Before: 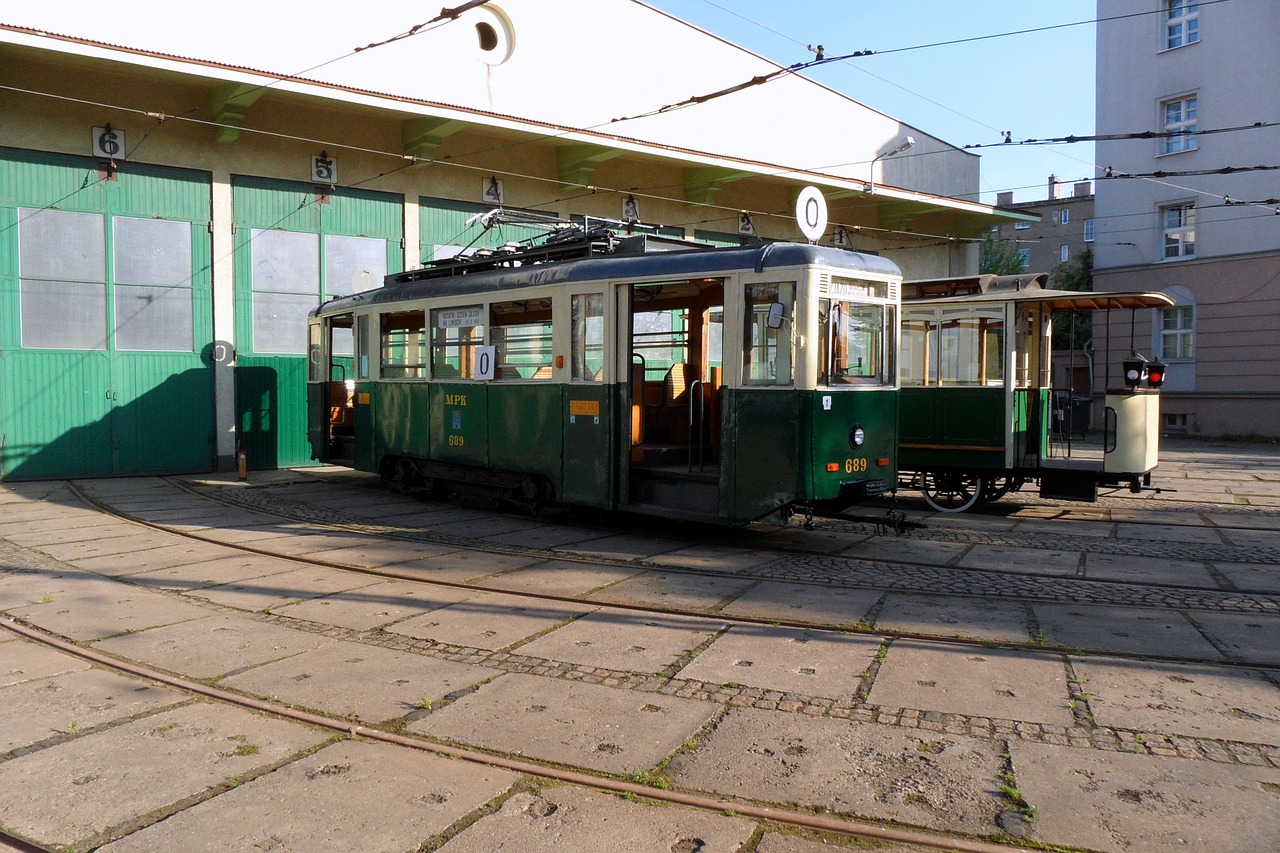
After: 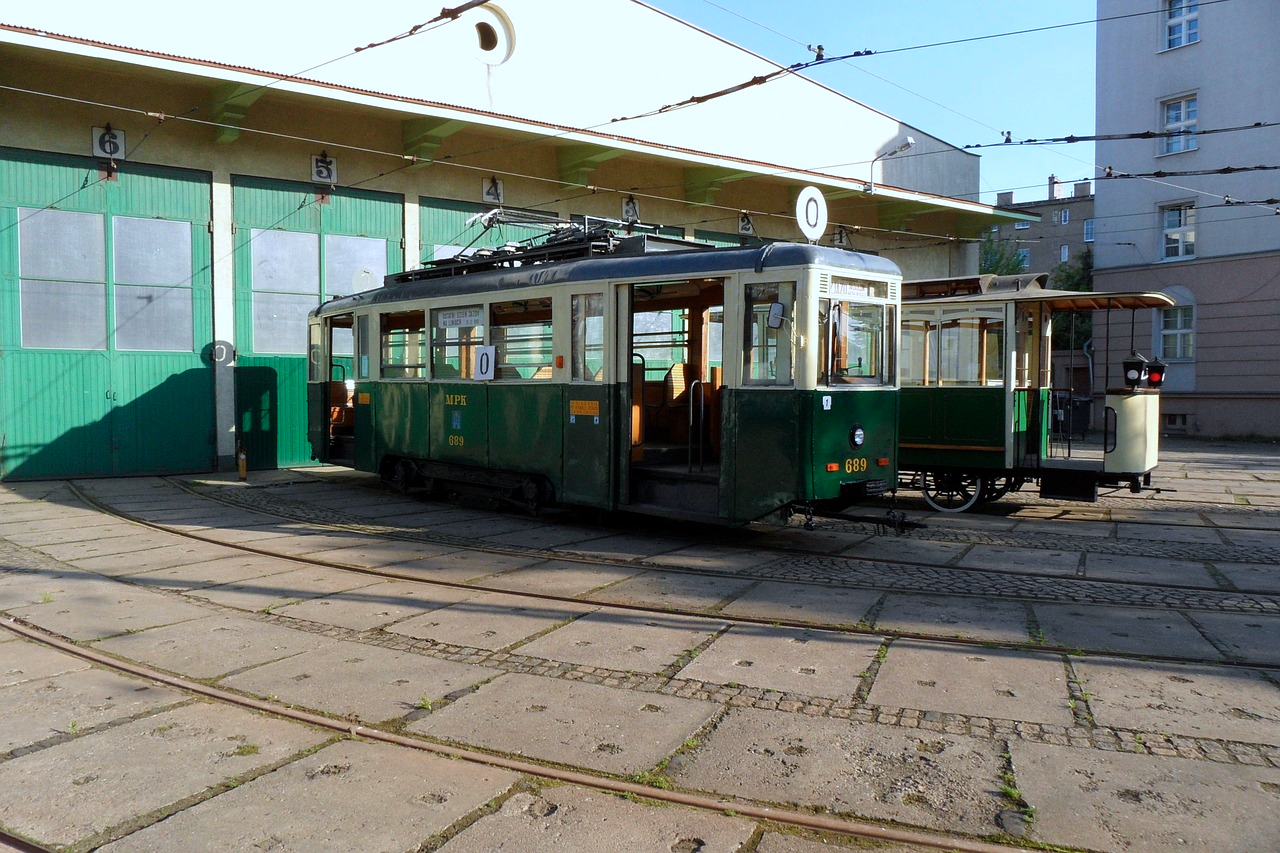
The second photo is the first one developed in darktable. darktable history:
color calibration: illuminant Planckian (black body), adaptation linear Bradford (ICC v4), x 0.361, y 0.366, temperature 4510.34 K
exposure: compensate exposure bias true, compensate highlight preservation false
